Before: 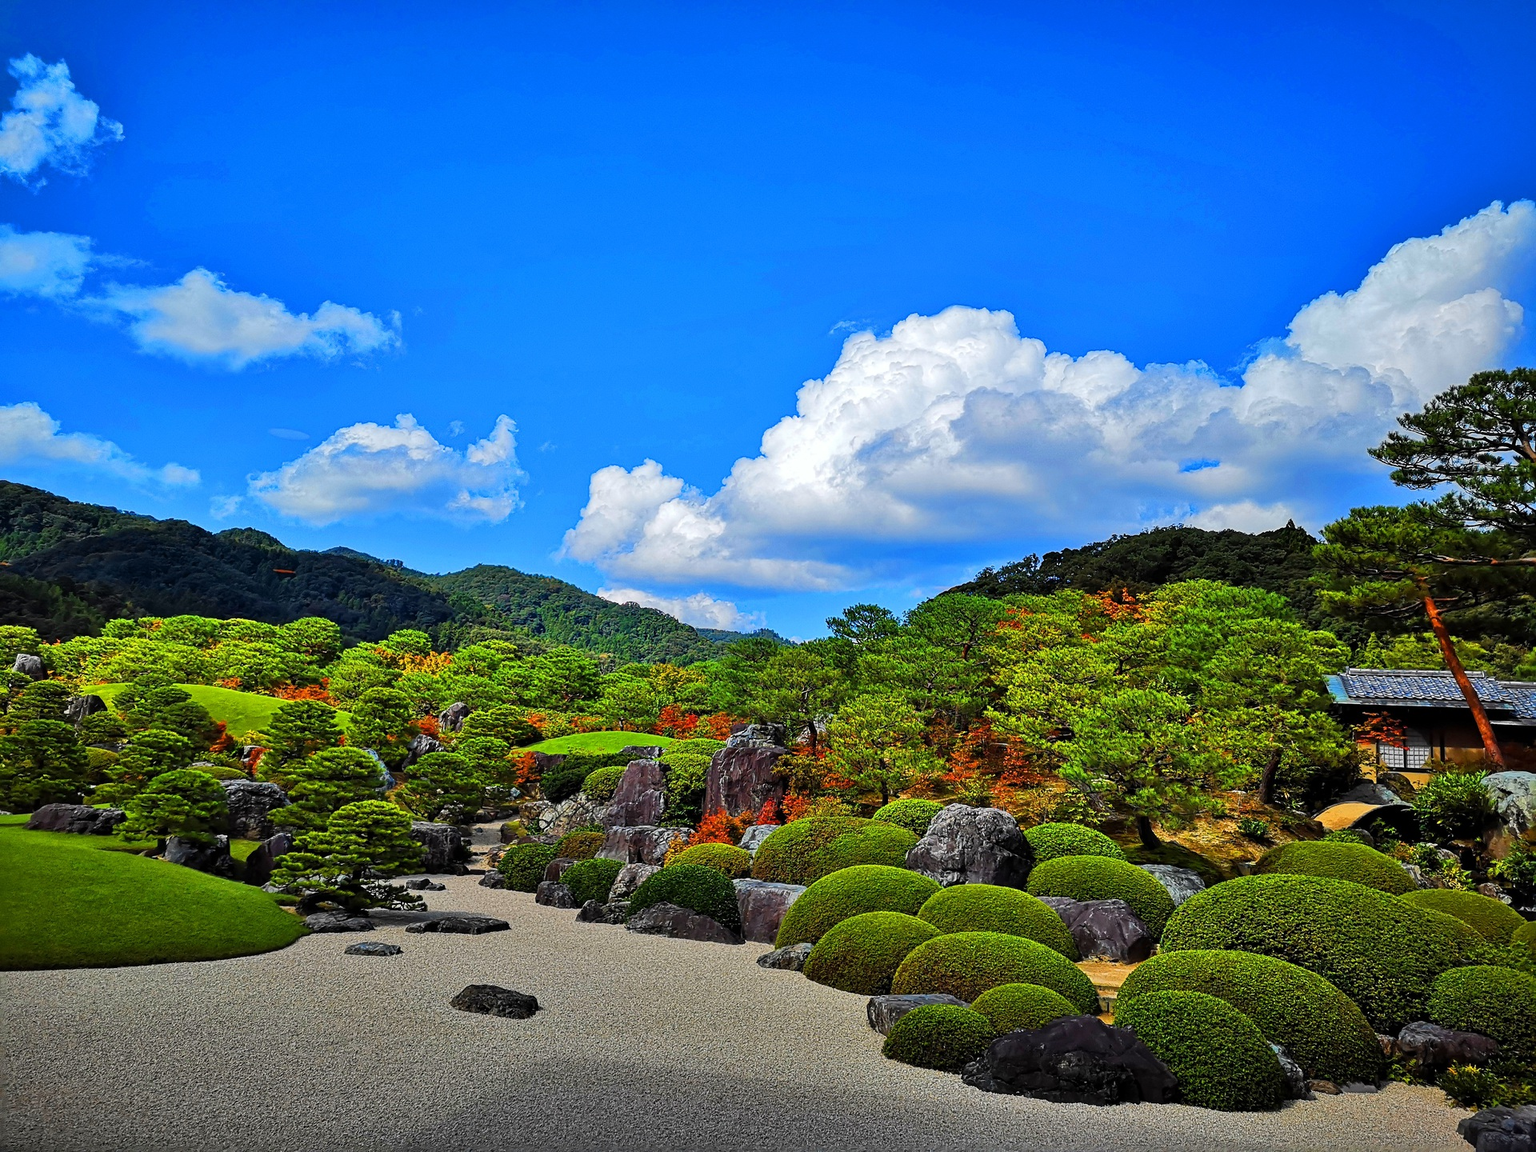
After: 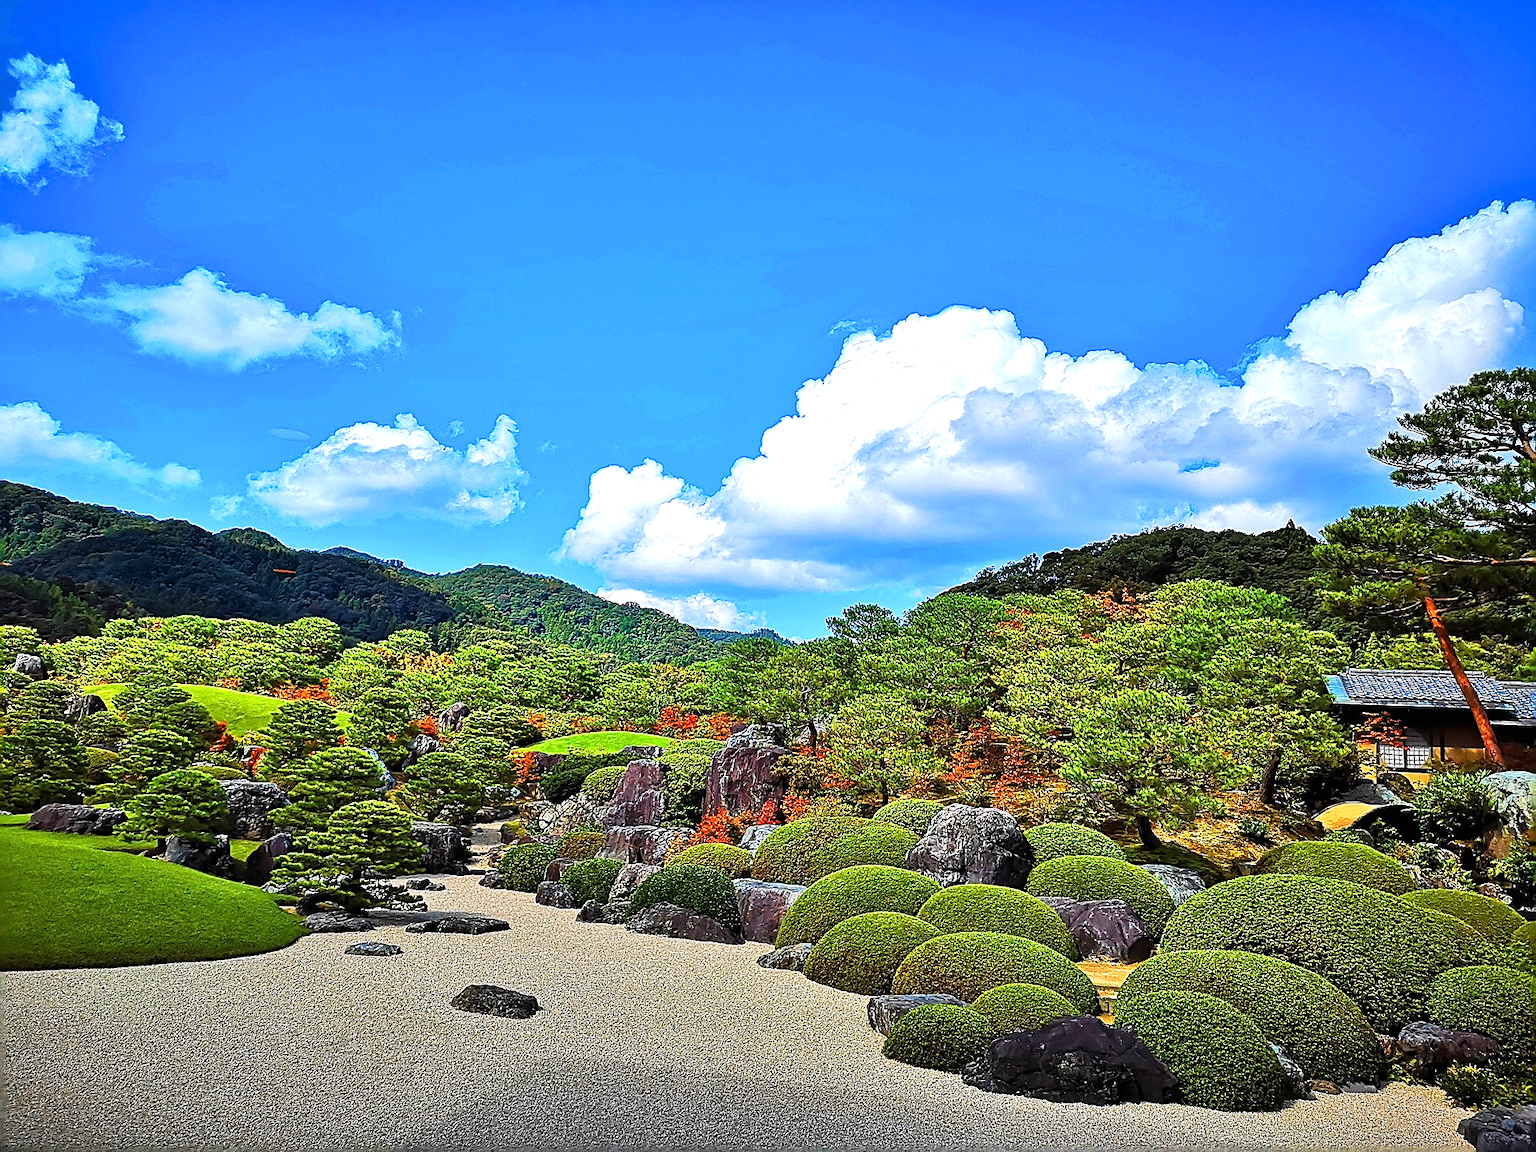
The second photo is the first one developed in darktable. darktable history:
velvia: on, module defaults
exposure: black level correction 0, exposure 0.696 EV, compensate highlight preservation false
sharpen: radius 1.374, amount 1.235, threshold 0.644
